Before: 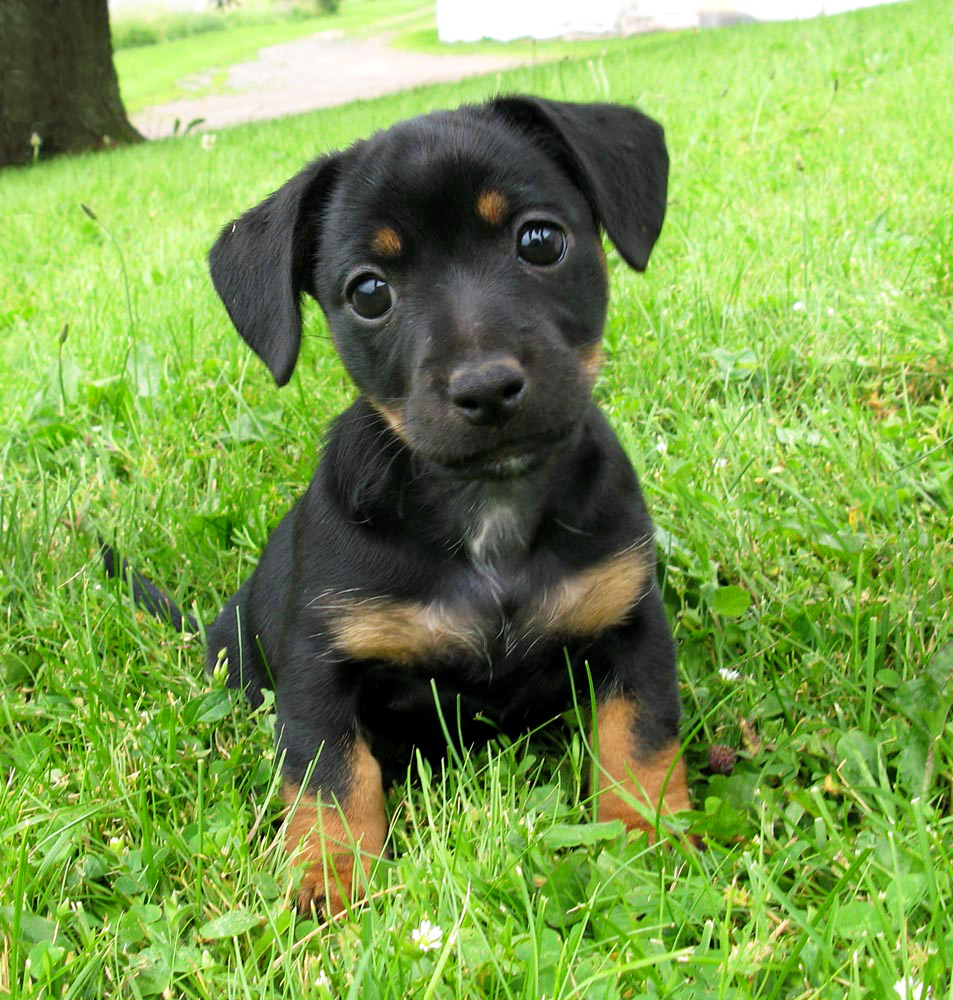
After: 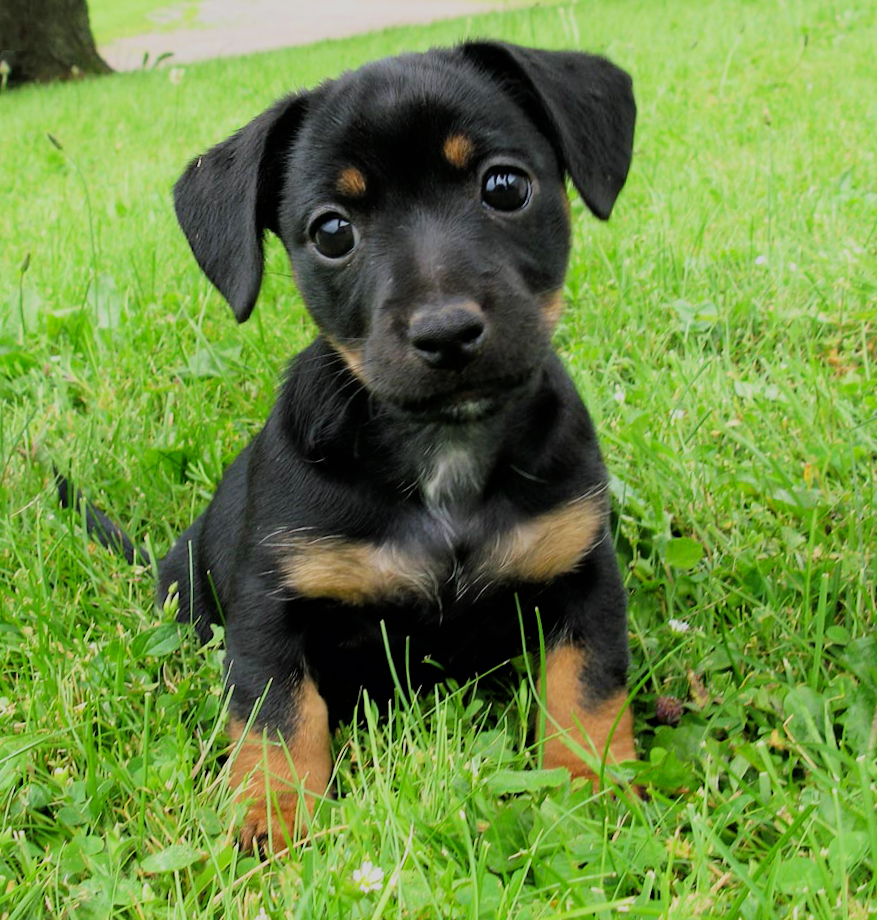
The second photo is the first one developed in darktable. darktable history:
filmic rgb: black relative exposure -7.65 EV, white relative exposure 4.56 EV, hardness 3.61, color science v6 (2022)
crop and rotate: angle -1.96°, left 3.097%, top 4.154%, right 1.586%, bottom 0.529%
